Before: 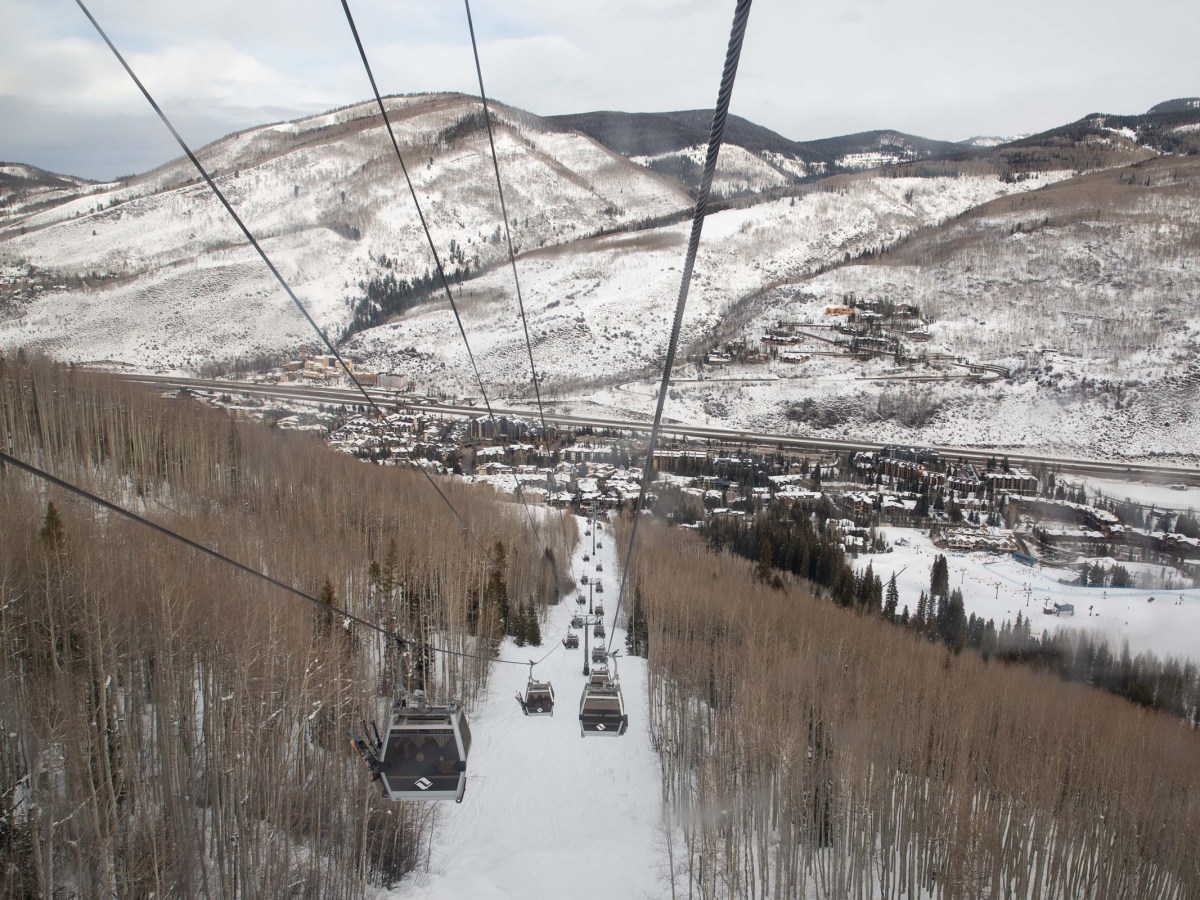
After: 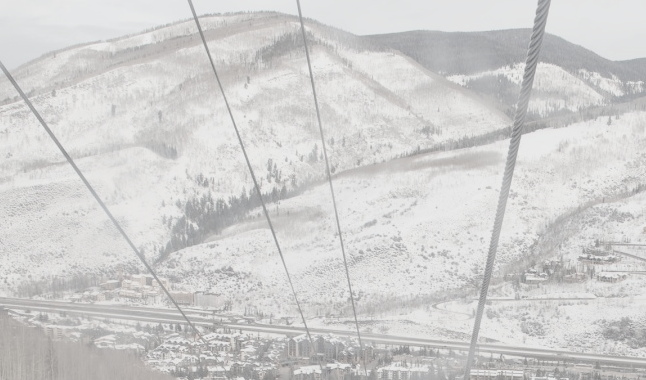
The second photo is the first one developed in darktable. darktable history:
exposure: black level correction 0.01, exposure 0.014 EV, compensate highlight preservation false
contrast brightness saturation: contrast -0.32, brightness 0.75, saturation -0.78
crop: left 15.306%, top 9.065%, right 30.789%, bottom 48.638%
